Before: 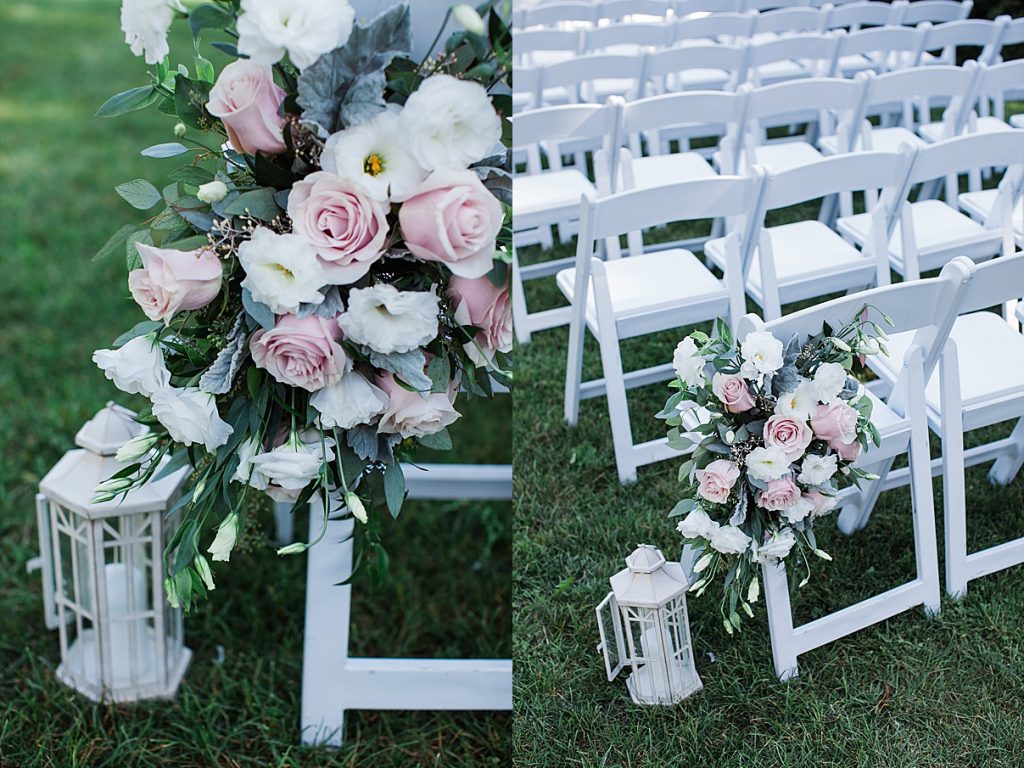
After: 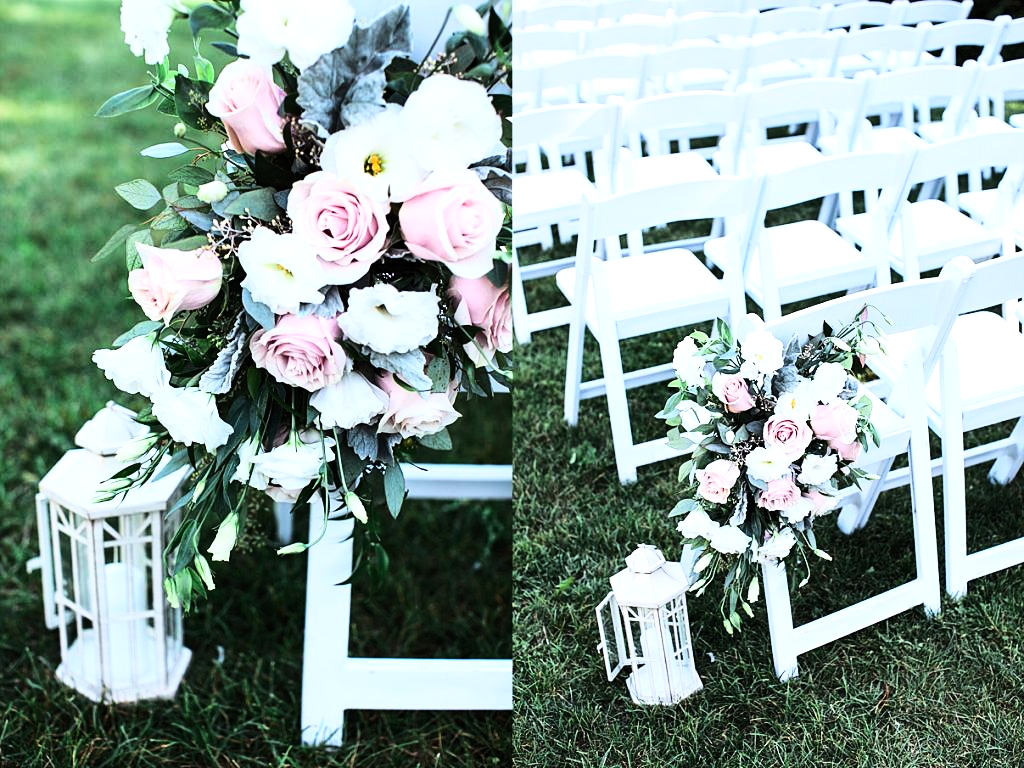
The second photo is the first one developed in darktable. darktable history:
tone equalizer: -8 EV -0.75 EV, -7 EV -0.7 EV, -6 EV -0.6 EV, -5 EV -0.4 EV, -3 EV 0.4 EV, -2 EV 0.6 EV, -1 EV 0.7 EV, +0 EV 0.75 EV, edges refinement/feathering 500, mask exposure compensation -1.57 EV, preserve details no
base curve: curves: ch0 [(0, 0) (0.028, 0.03) (0.121, 0.232) (0.46, 0.748) (0.859, 0.968) (1, 1)]
